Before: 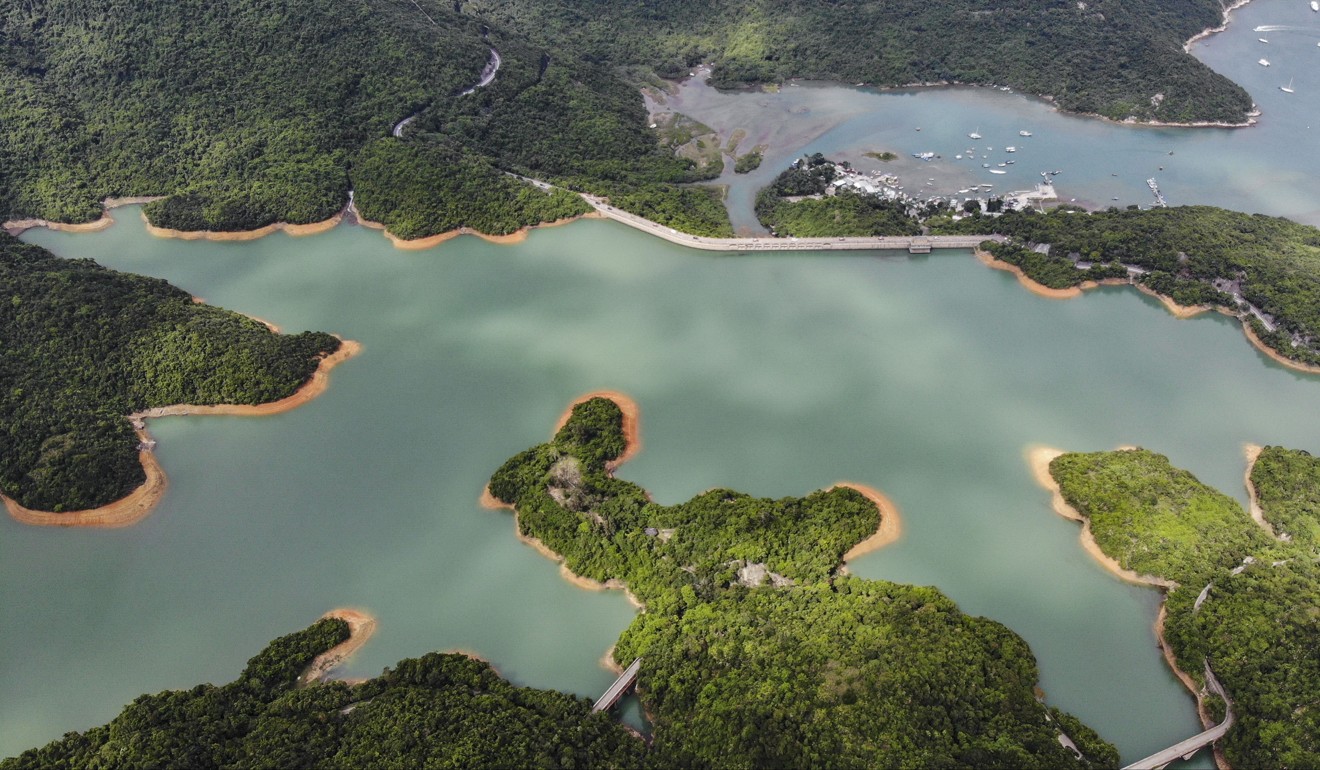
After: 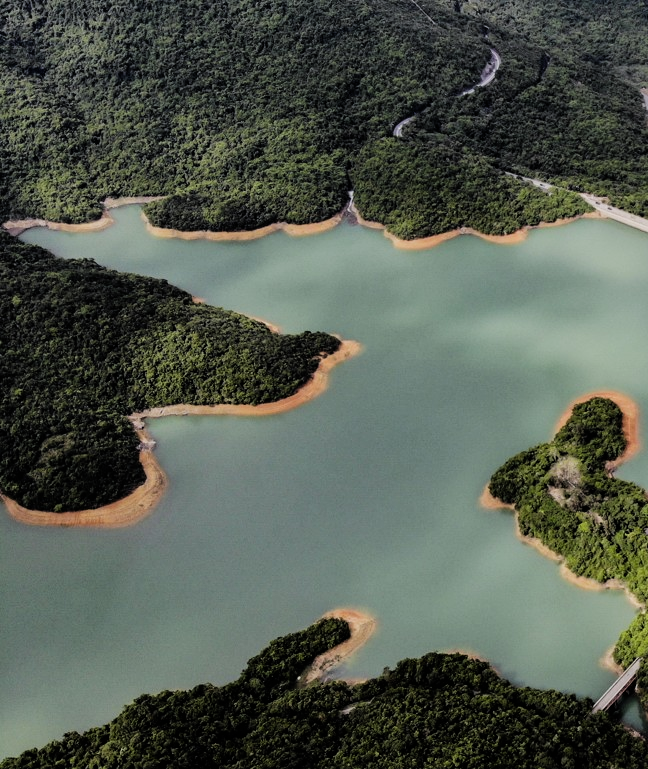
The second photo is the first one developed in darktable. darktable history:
filmic rgb: black relative exposure -5 EV, hardness 2.88, contrast 1.3, highlights saturation mix -10%
crop and rotate: left 0%, top 0%, right 50.845%
